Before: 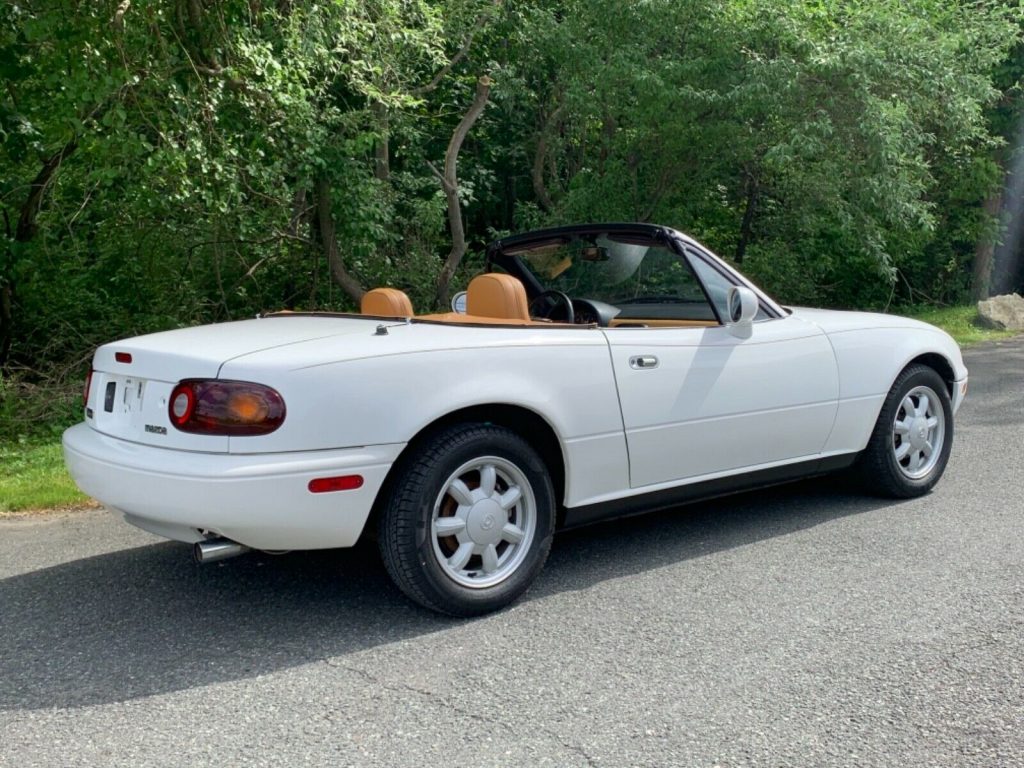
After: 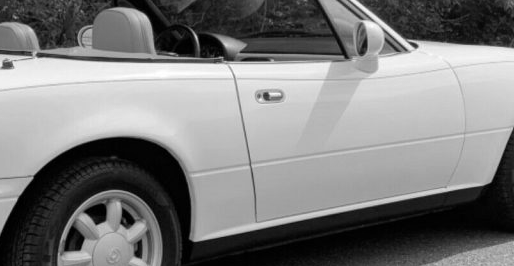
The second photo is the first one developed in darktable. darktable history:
monochrome: on, module defaults
crop: left 36.607%, top 34.735%, right 13.146%, bottom 30.611%
